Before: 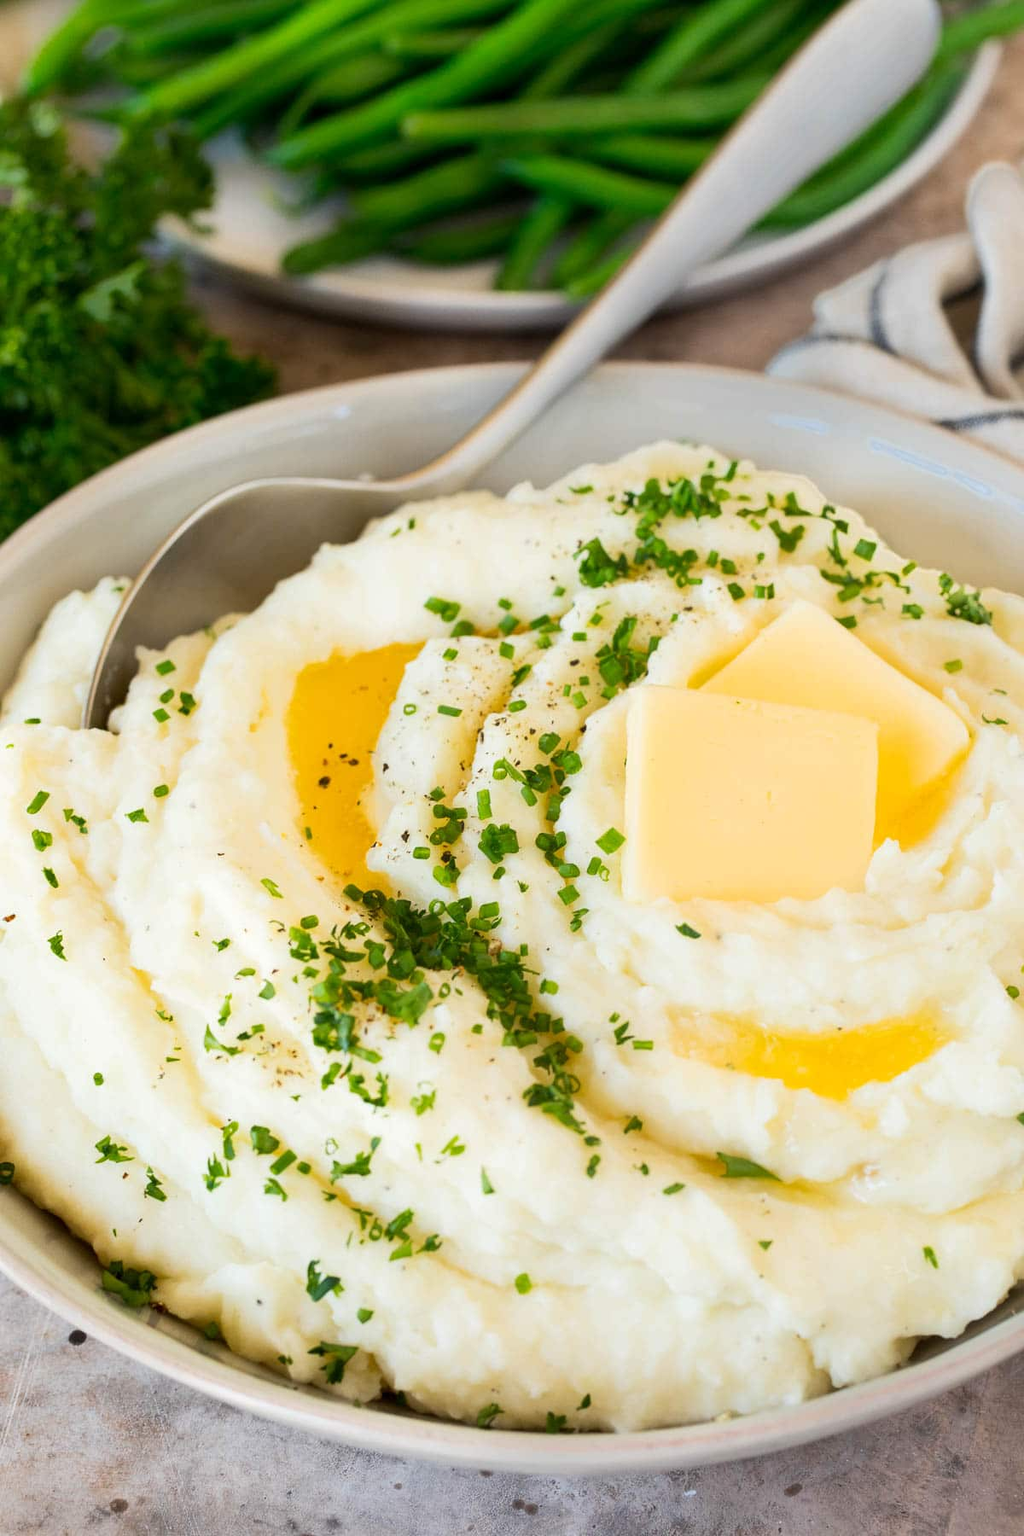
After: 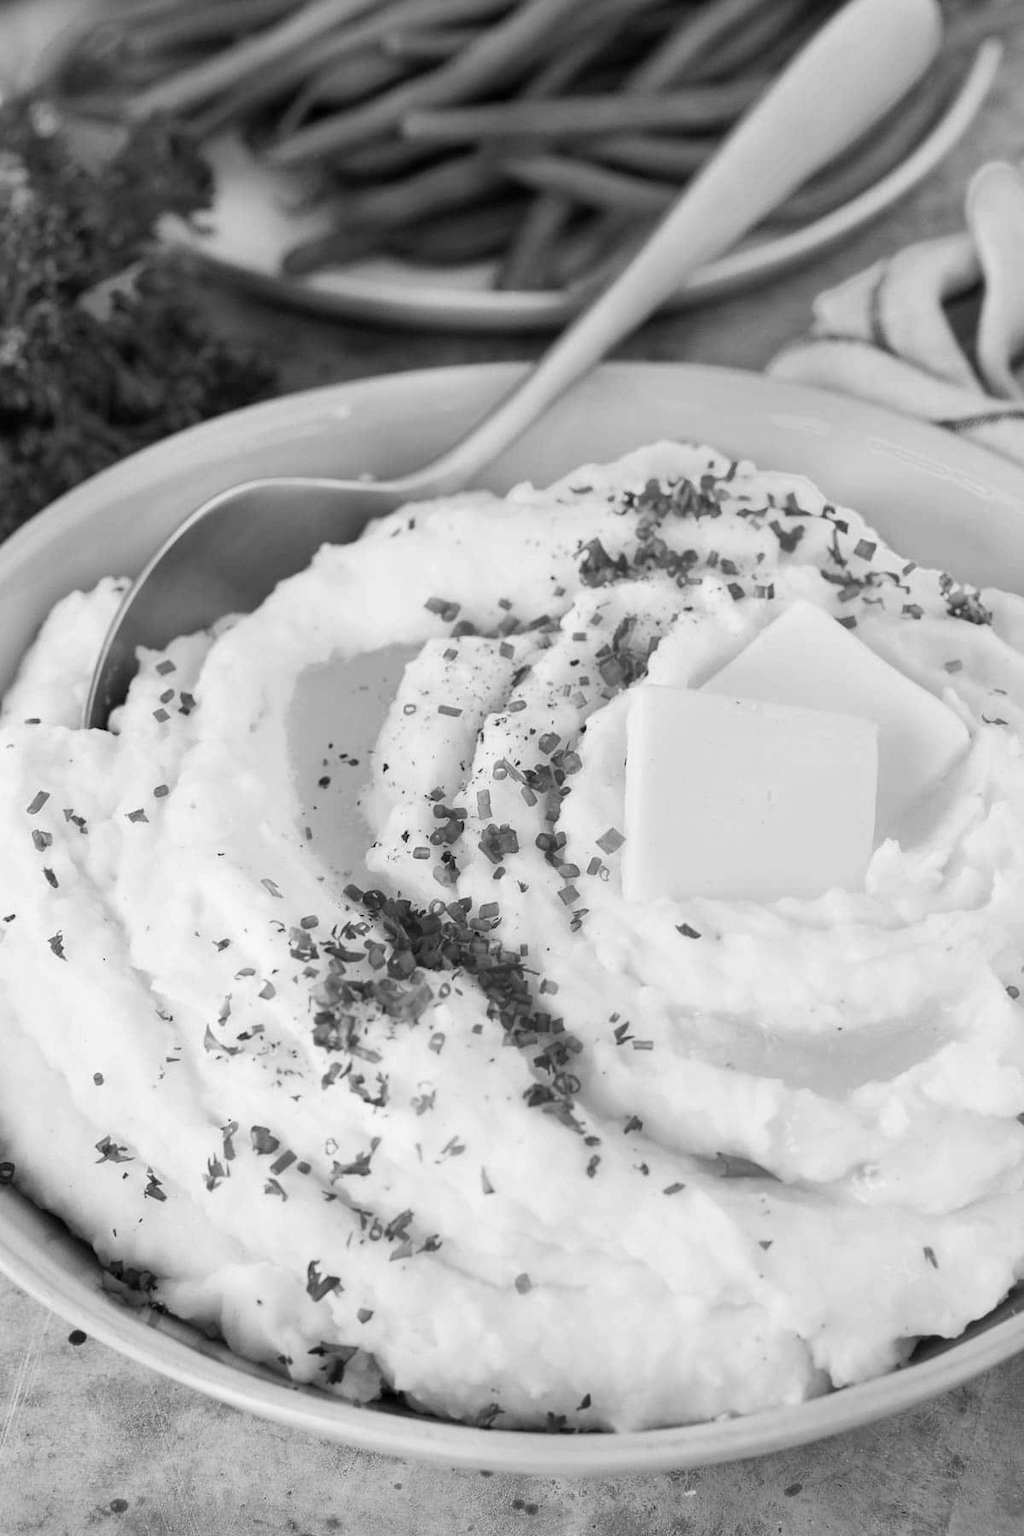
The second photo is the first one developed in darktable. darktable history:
monochrome: a -3.63, b -0.465
white balance: red 0.766, blue 1.537
